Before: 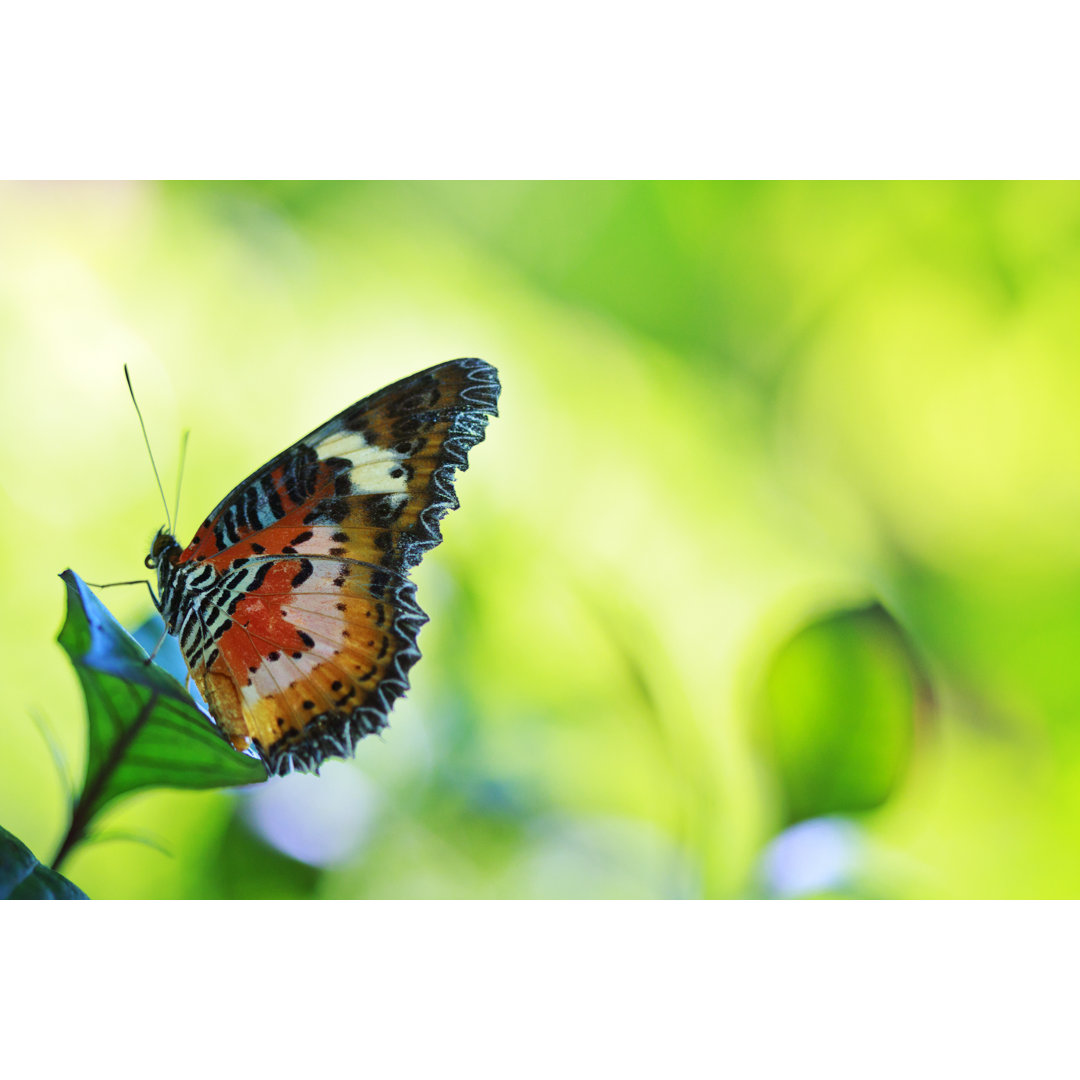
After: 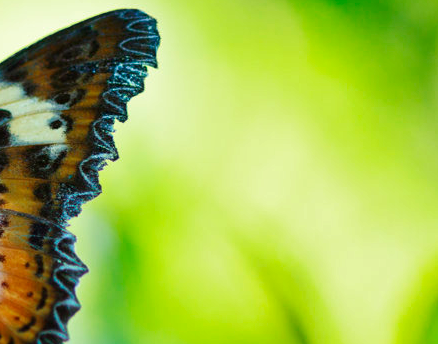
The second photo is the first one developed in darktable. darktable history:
shadows and highlights: shadows 22.8, highlights -48.89, soften with gaussian
crop: left 31.659%, top 32.316%, right 27.731%, bottom 35.817%
